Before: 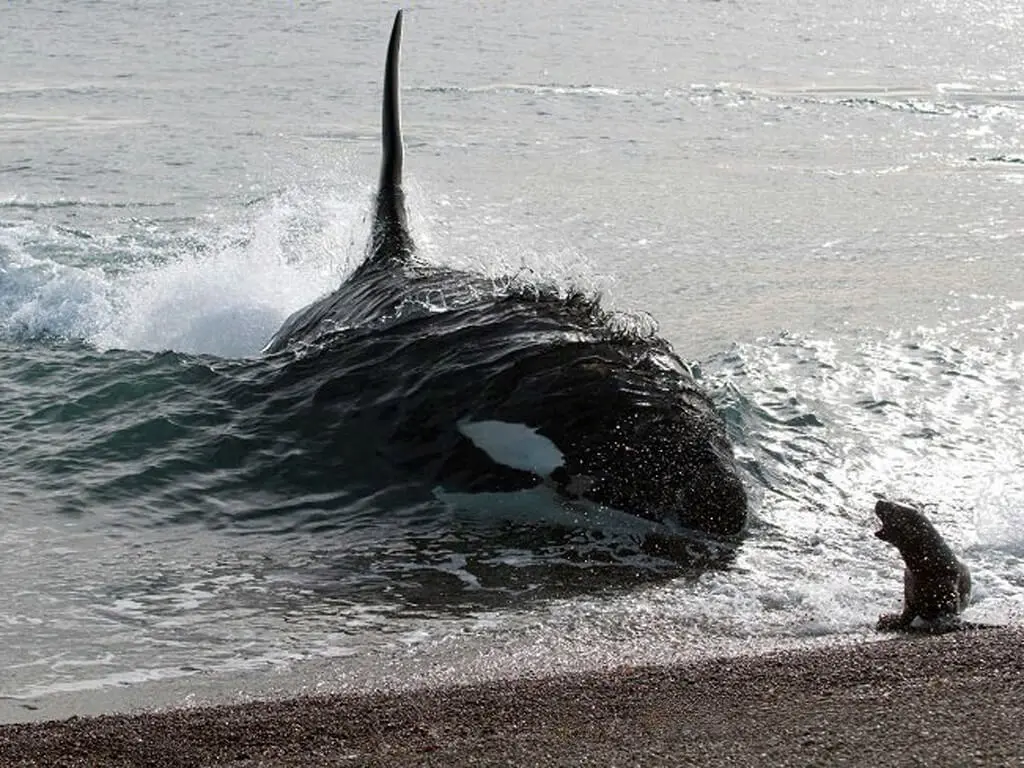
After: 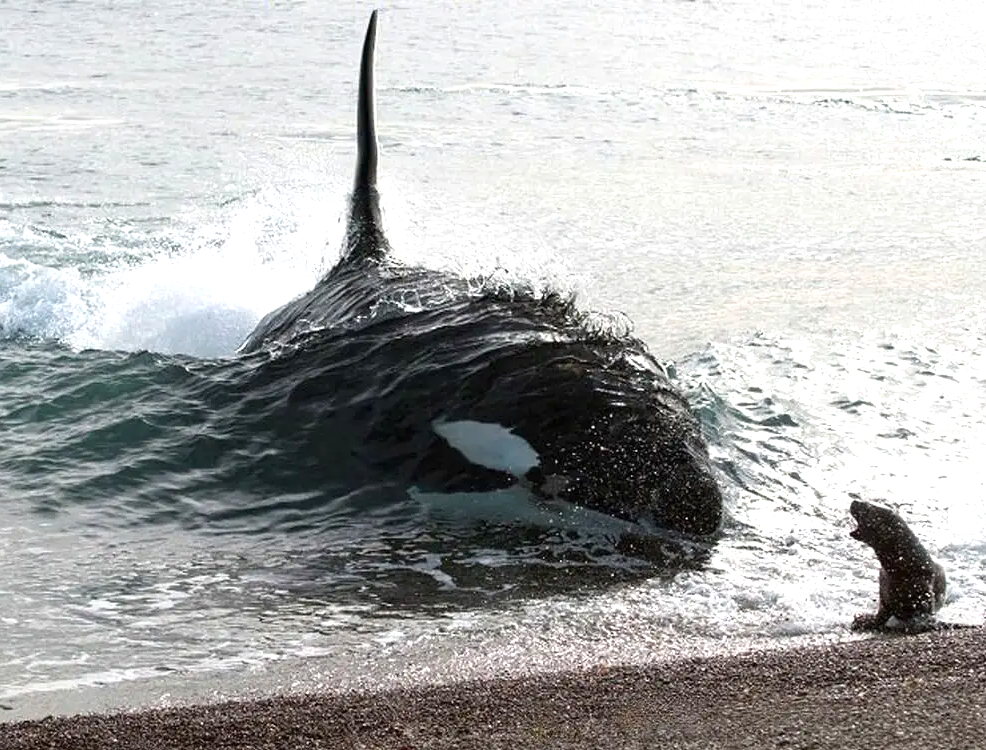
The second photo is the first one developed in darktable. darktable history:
exposure: exposure 0.7 EV, compensate highlight preservation false
crop and rotate: left 2.536%, right 1.107%, bottom 2.246%
